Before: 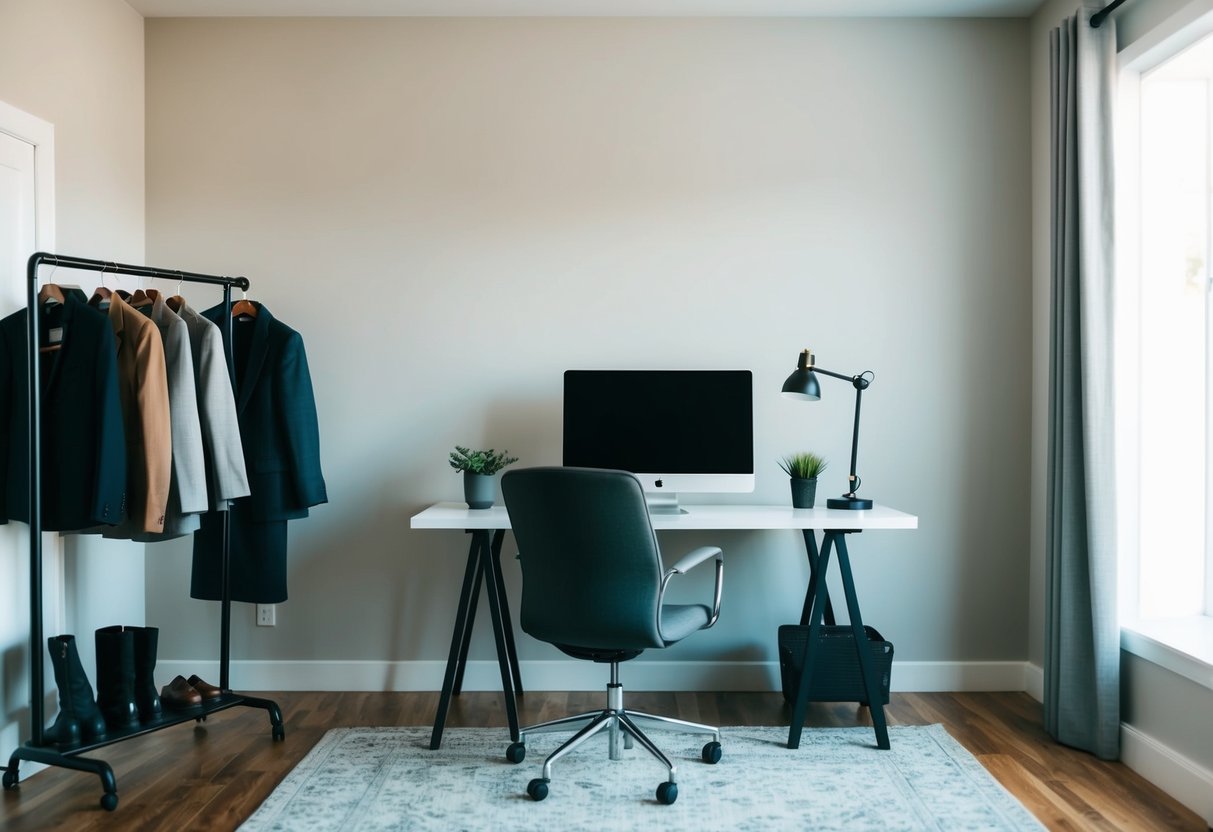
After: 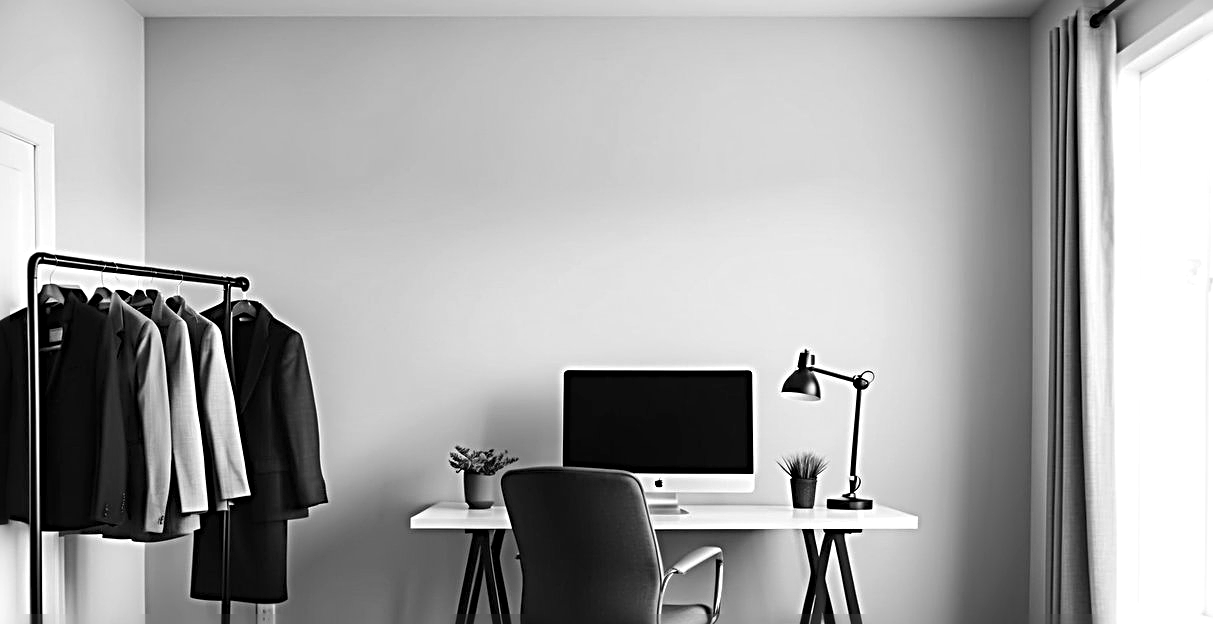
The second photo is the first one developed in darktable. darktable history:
exposure: exposure 0.2 EV, compensate highlight preservation false
crop: bottom 24.988%
sharpen: radius 3.69, amount 0.928
color zones: curves: ch1 [(0, -0.394) (0.143, -0.394) (0.286, -0.394) (0.429, -0.392) (0.571, -0.391) (0.714, -0.391) (0.857, -0.391) (1, -0.394)]
